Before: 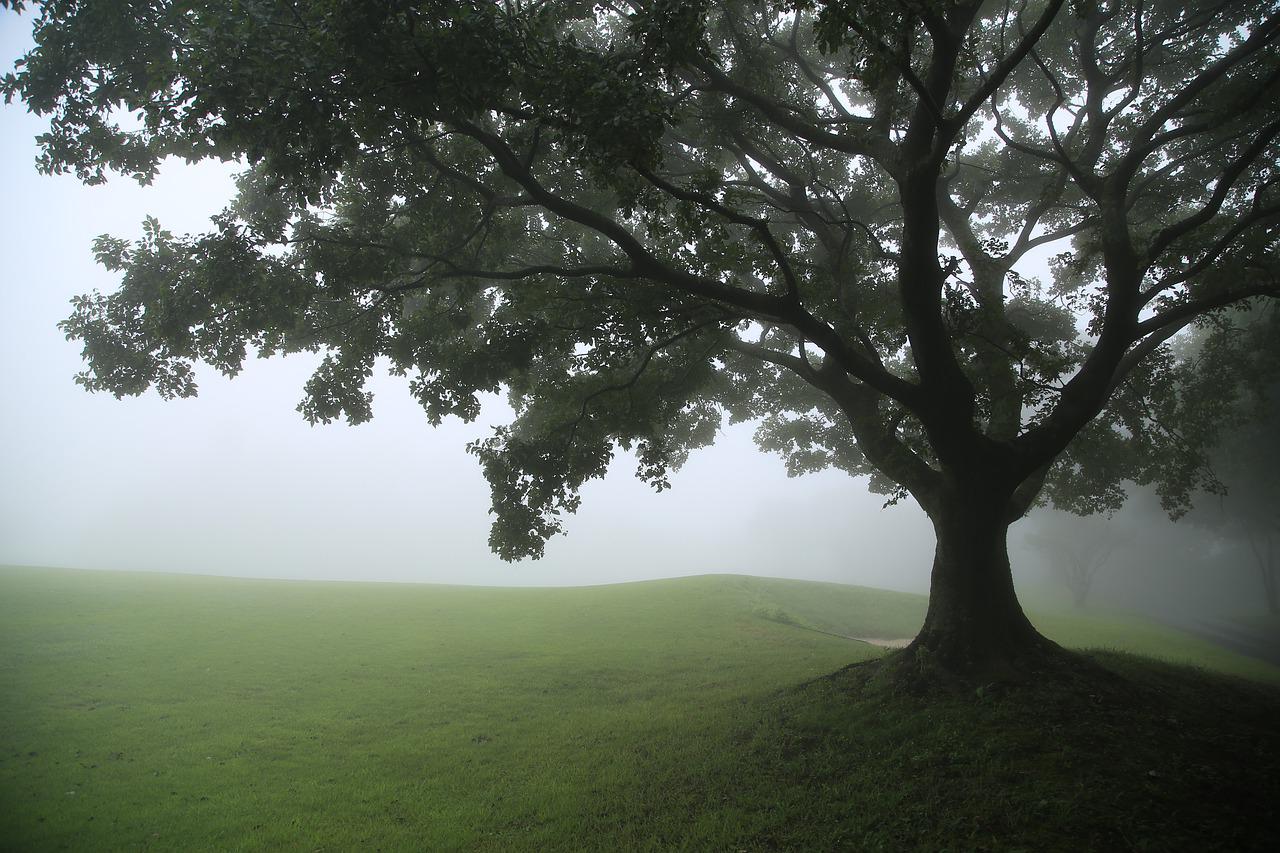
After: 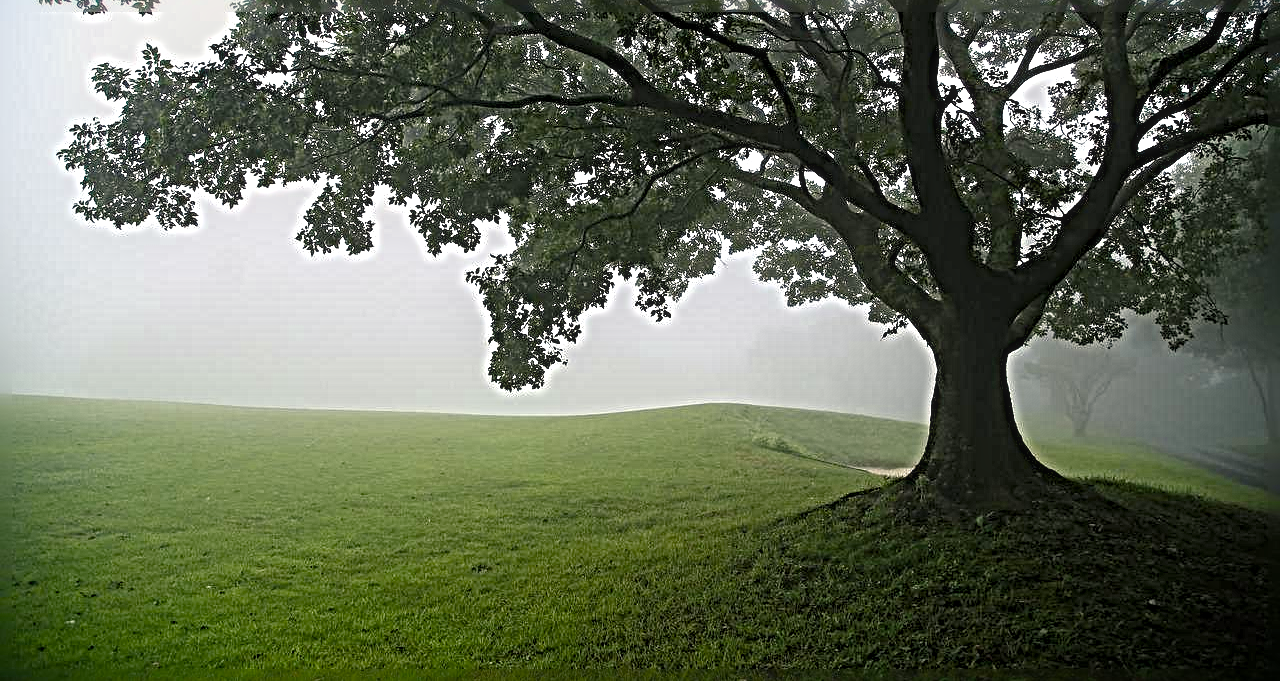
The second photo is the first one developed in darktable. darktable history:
local contrast: on, module defaults
color balance rgb: highlights gain › chroma 2.04%, highlights gain › hue 73.48°, linear chroma grading › shadows 16.51%, perceptual saturation grading › global saturation 27.521%, perceptual saturation grading › highlights -24.924%, perceptual saturation grading › shadows 24.409%, global vibrance 9.184%
crop and rotate: top 20.064%
sharpen: radius 6.292, amount 1.817, threshold 0.006
